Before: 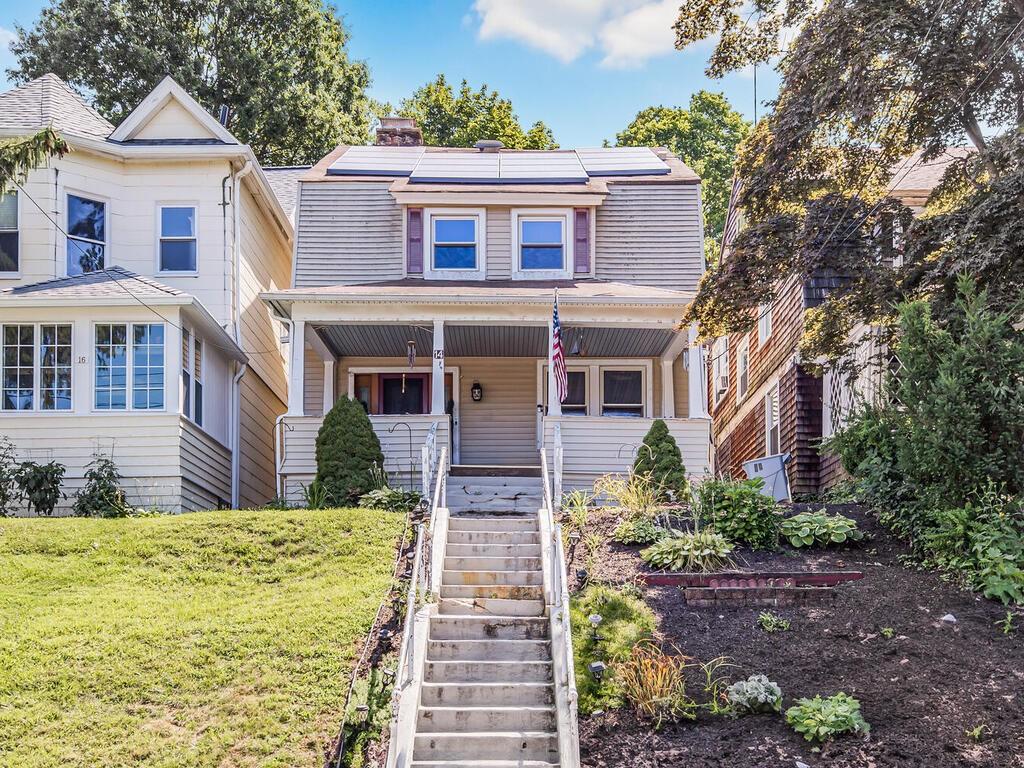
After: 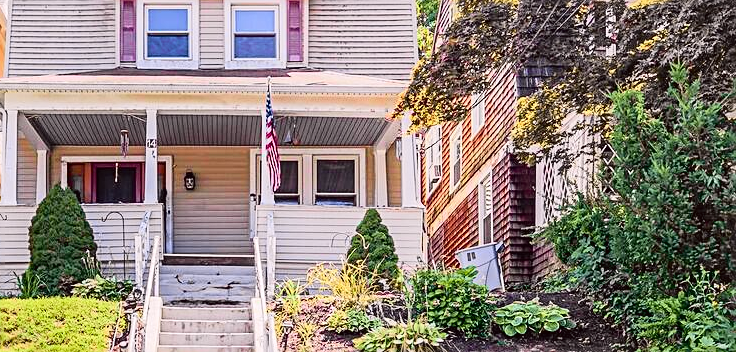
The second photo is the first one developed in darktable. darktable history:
crop and rotate: left 28.065%, top 27.54%, bottom 26.582%
tone curve: curves: ch0 [(0, 0.012) (0.144, 0.137) (0.326, 0.386) (0.489, 0.573) (0.656, 0.763) (0.849, 0.902) (1, 0.974)]; ch1 [(0, 0) (0.366, 0.367) (0.475, 0.453) (0.487, 0.501) (0.519, 0.527) (0.544, 0.579) (0.562, 0.619) (0.622, 0.694) (1, 1)]; ch2 [(0, 0) (0.333, 0.346) (0.375, 0.375) (0.424, 0.43) (0.476, 0.492) (0.502, 0.503) (0.533, 0.541) (0.572, 0.615) (0.605, 0.656) (0.641, 0.709) (1, 1)], color space Lab, independent channels, preserve colors none
sharpen: on, module defaults
